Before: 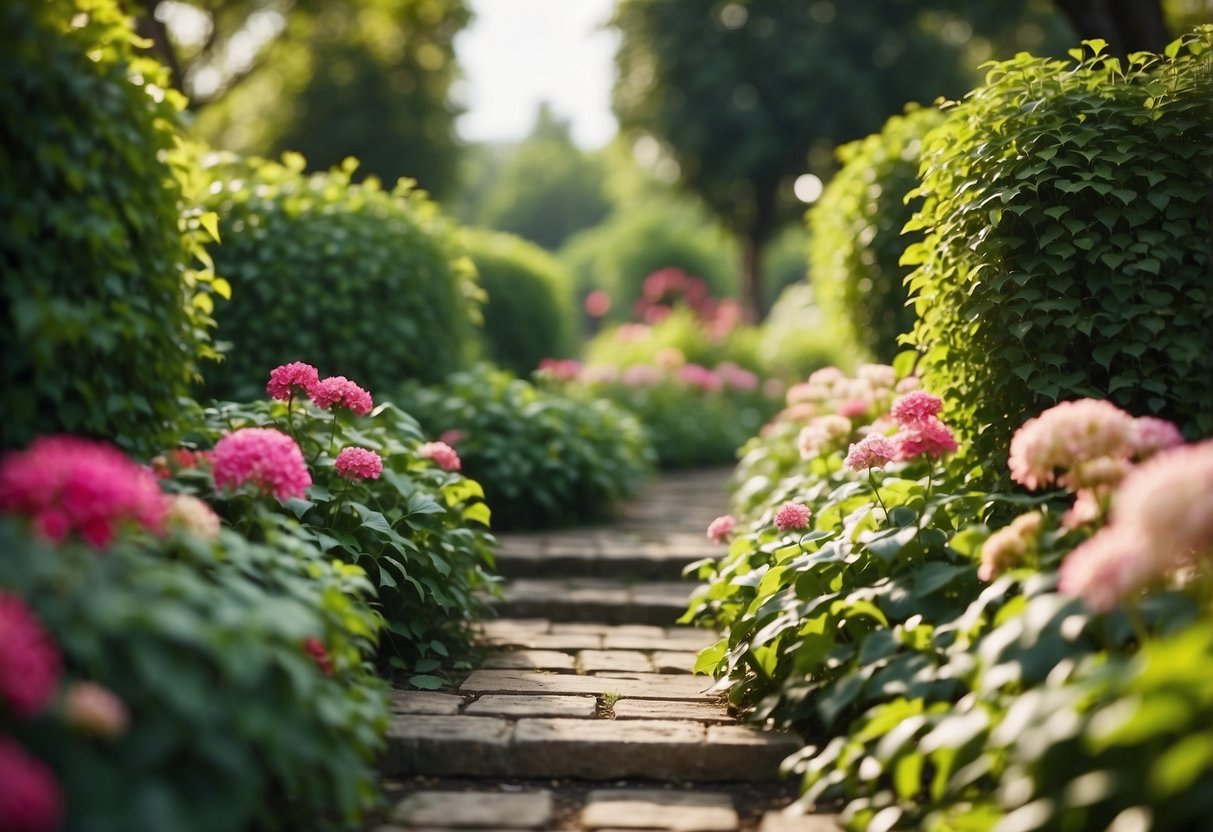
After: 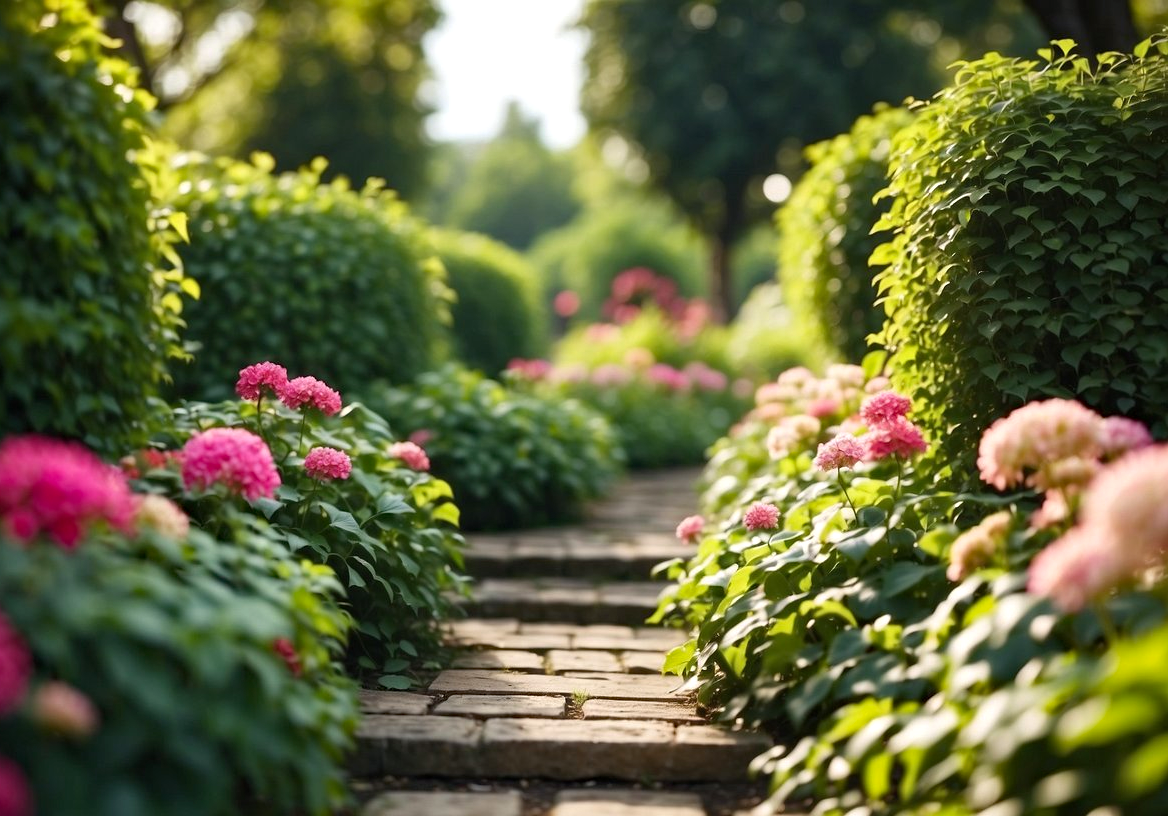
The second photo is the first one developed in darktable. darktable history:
crop and rotate: left 2.607%, right 1.024%, bottom 1.84%
haze removal: compatibility mode true, adaptive false
exposure: exposure 0.204 EV, compensate highlight preservation false
